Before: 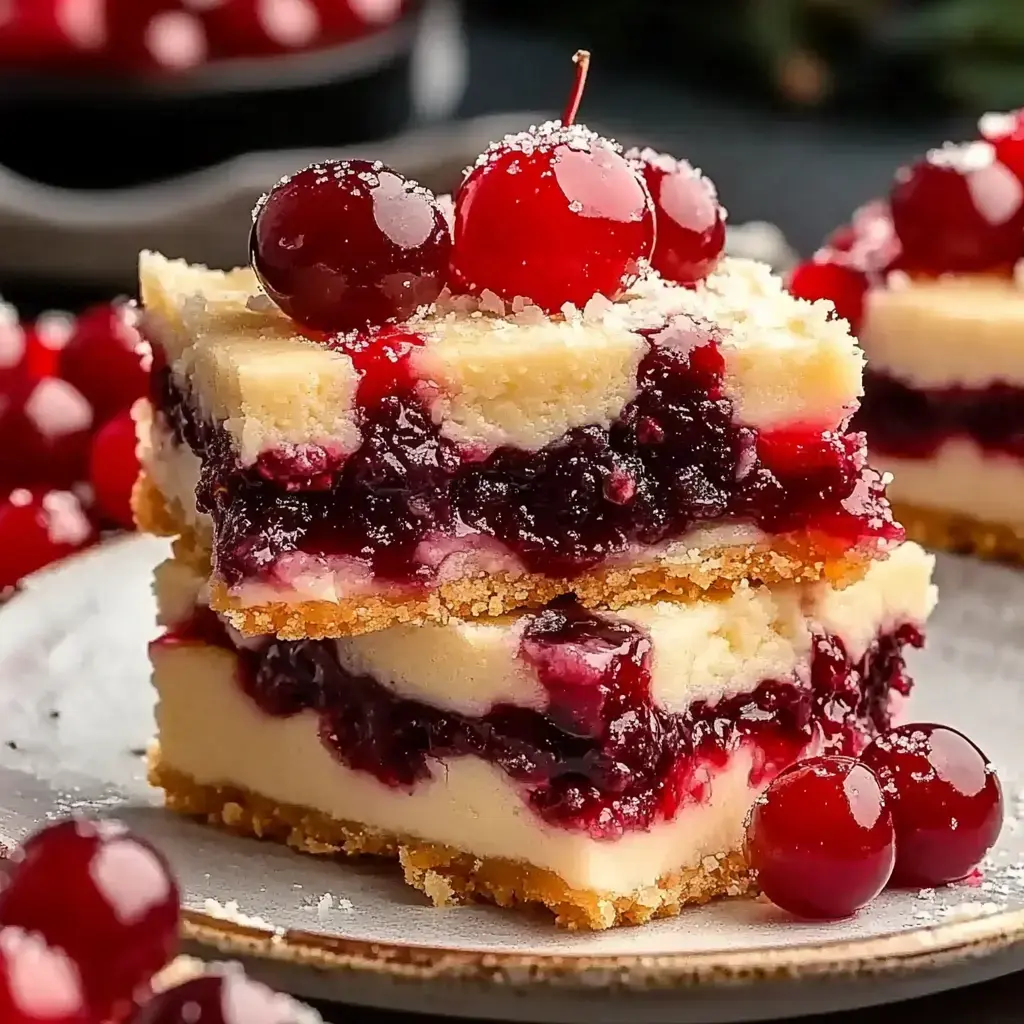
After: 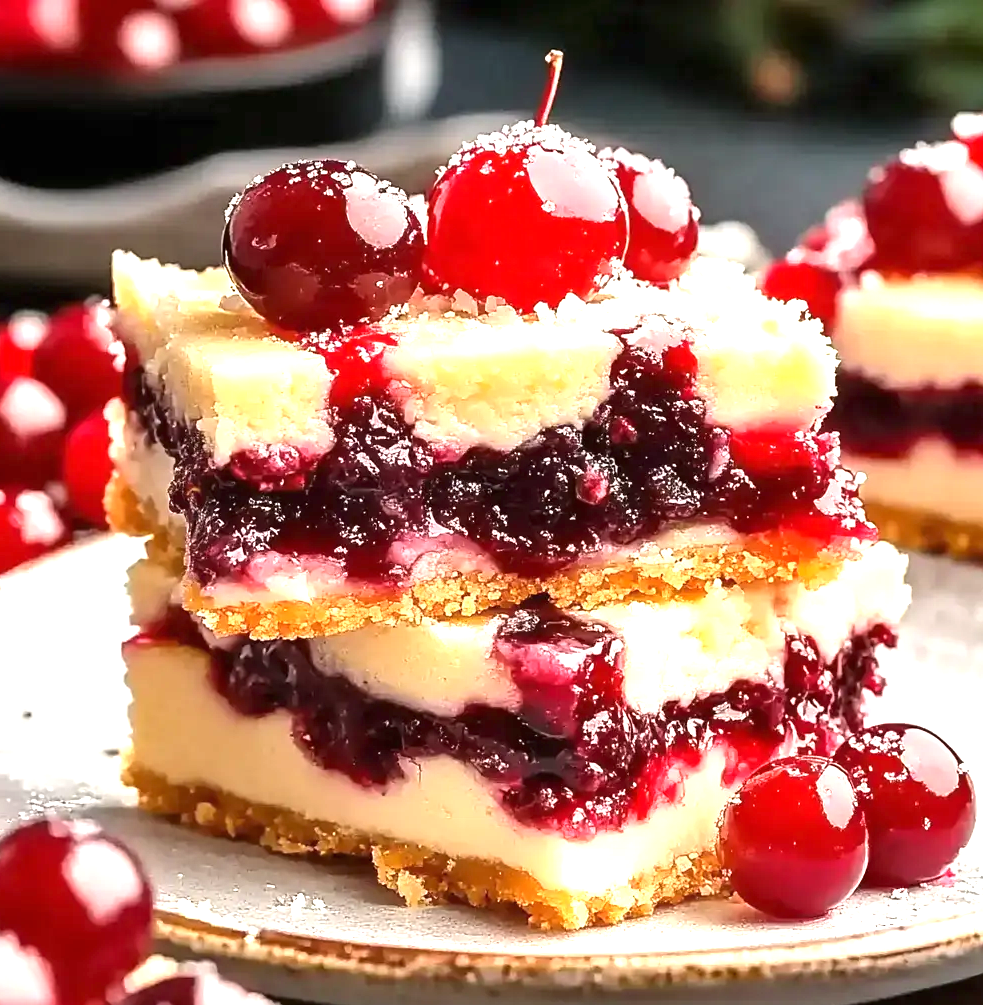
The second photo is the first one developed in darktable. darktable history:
exposure: black level correction 0, exposure 1.2 EV, compensate highlight preservation false
crop and rotate: left 2.732%, right 1.222%, bottom 1.791%
